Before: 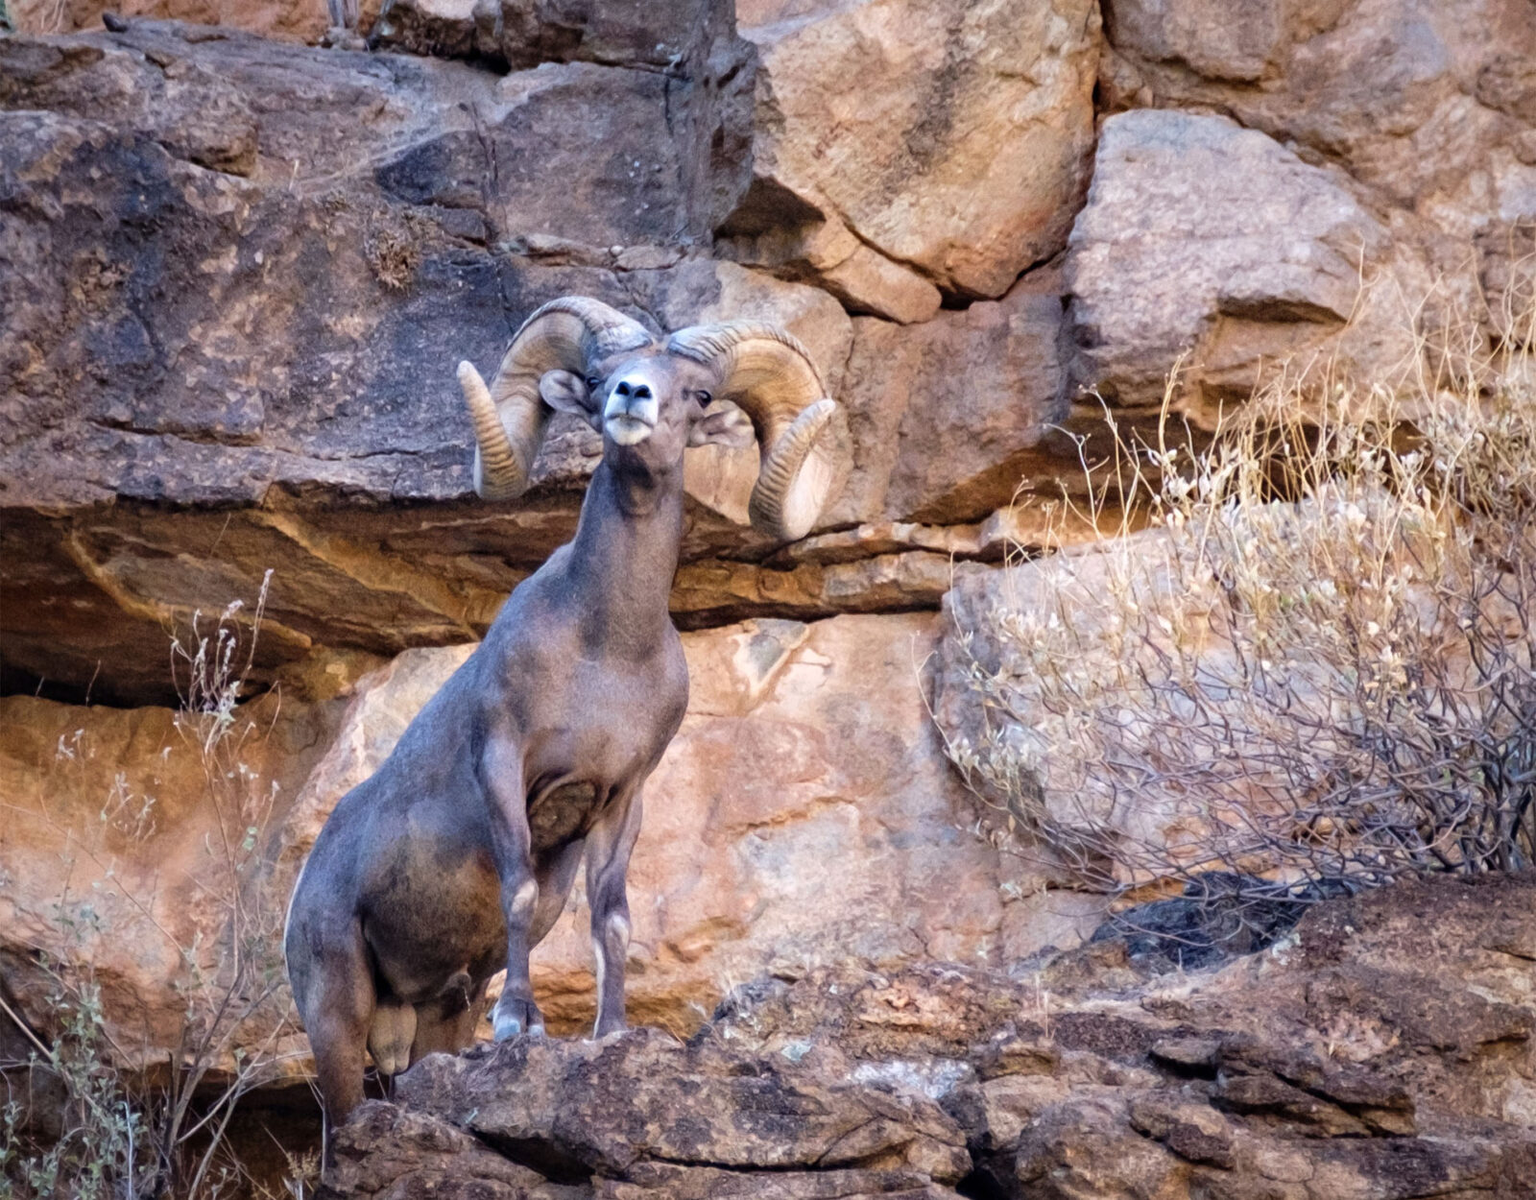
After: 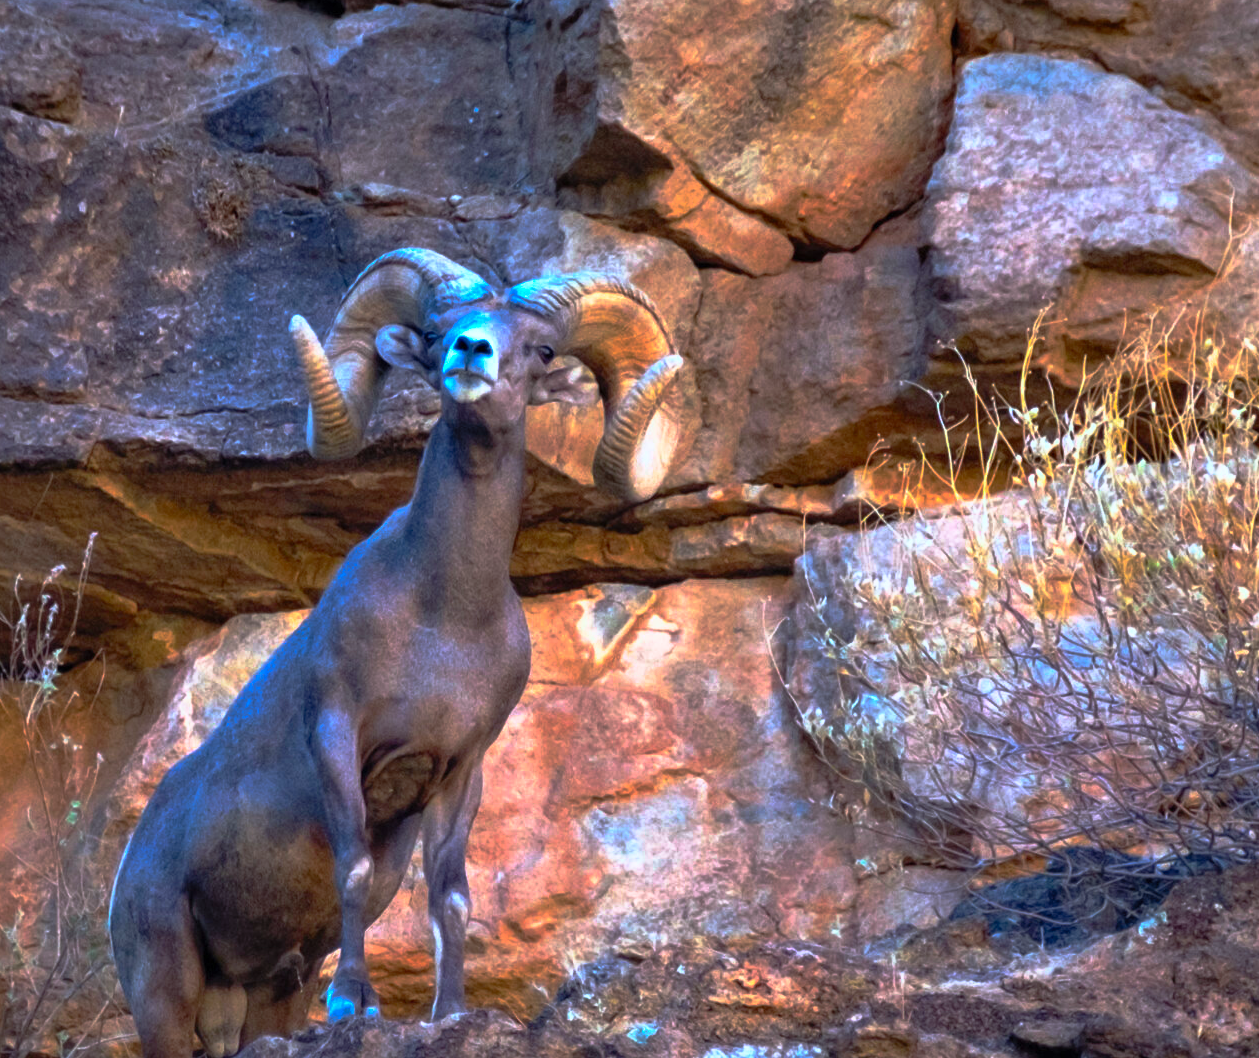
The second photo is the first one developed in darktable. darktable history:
contrast brightness saturation: contrast 0.202, brightness 0.196, saturation 0.79
base curve: curves: ch0 [(0, 0) (0.564, 0.291) (0.802, 0.731) (1, 1)], preserve colors none
color calibration: illuminant as shot in camera, x 0.359, y 0.362, temperature 4557.35 K
crop: left 11.688%, top 4.899%, right 9.565%, bottom 10.386%
